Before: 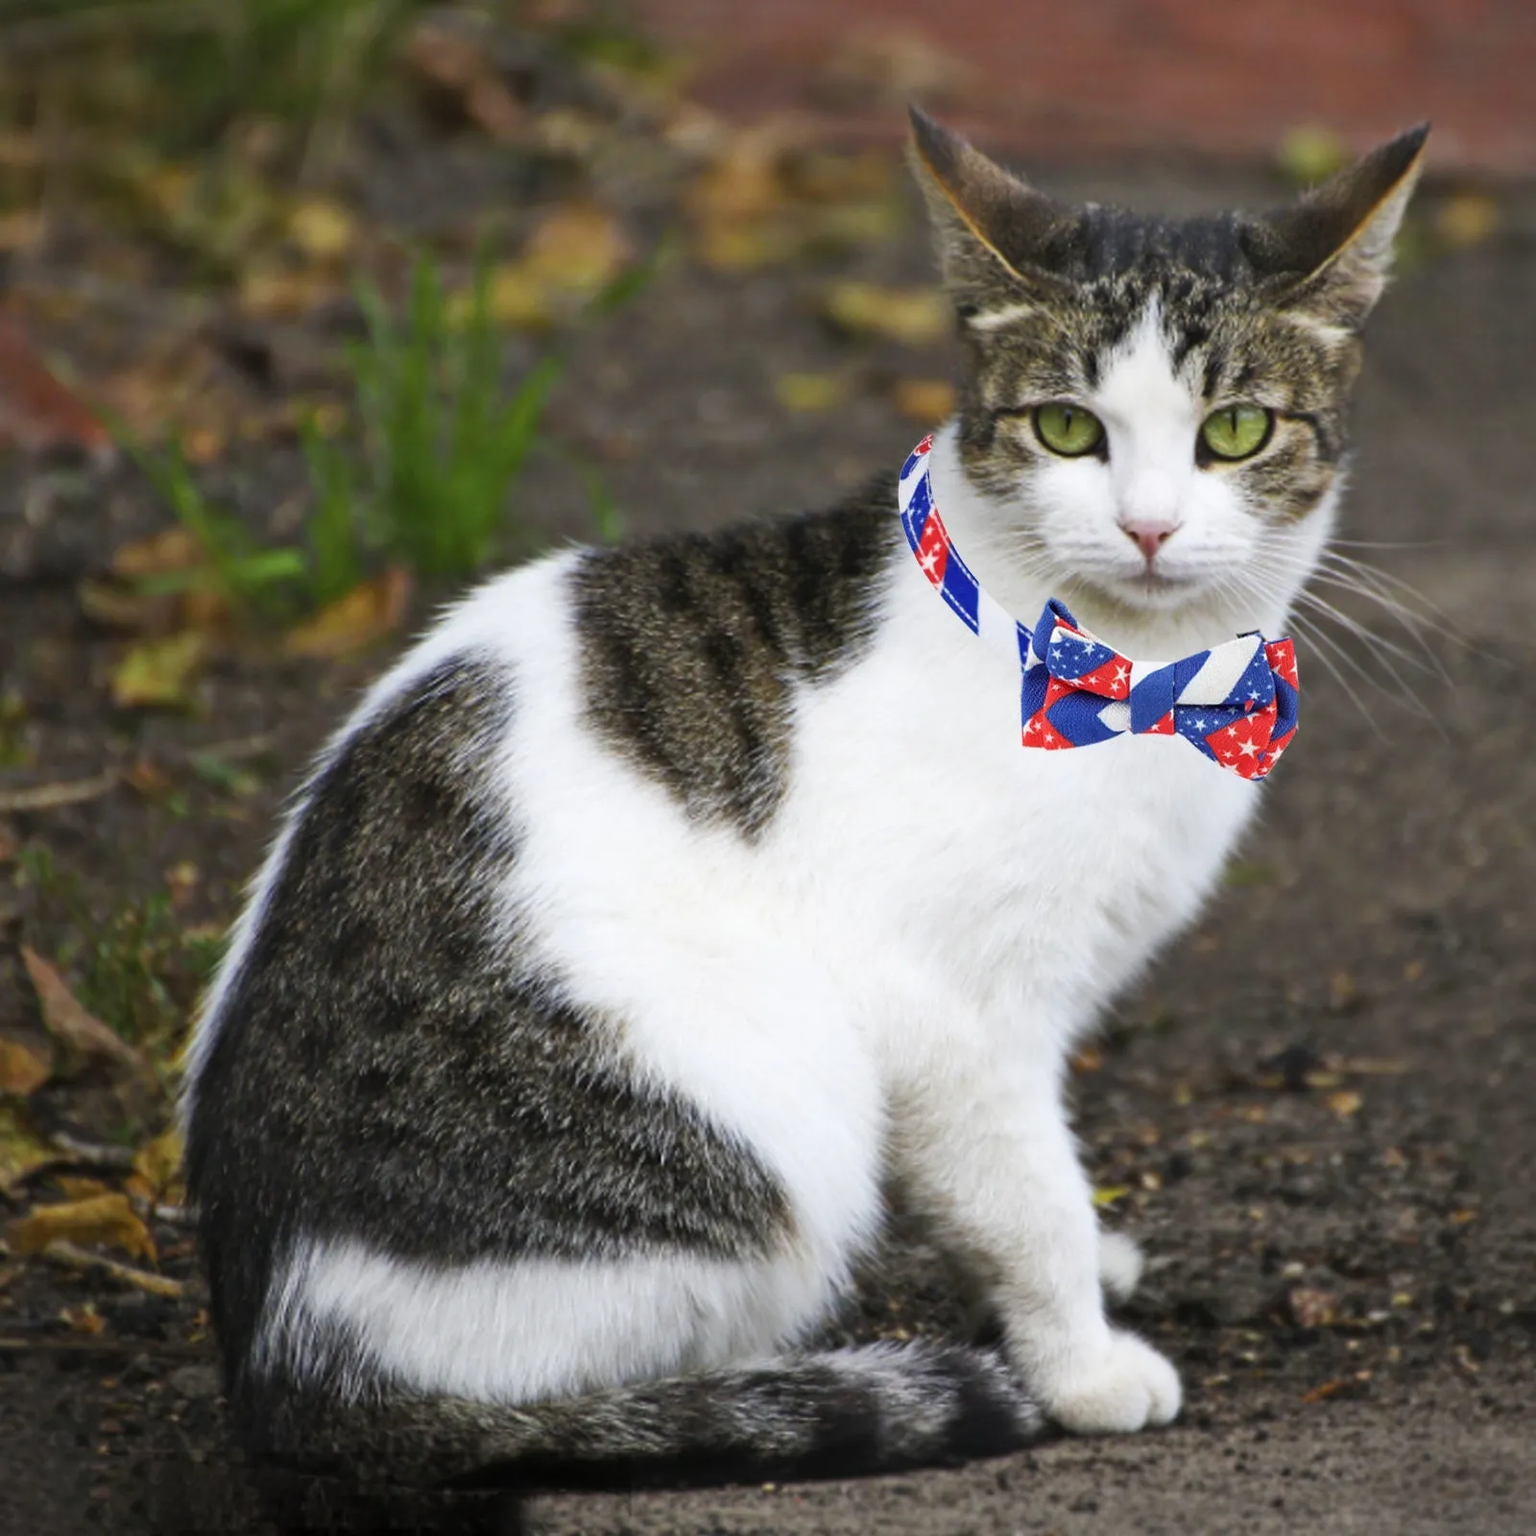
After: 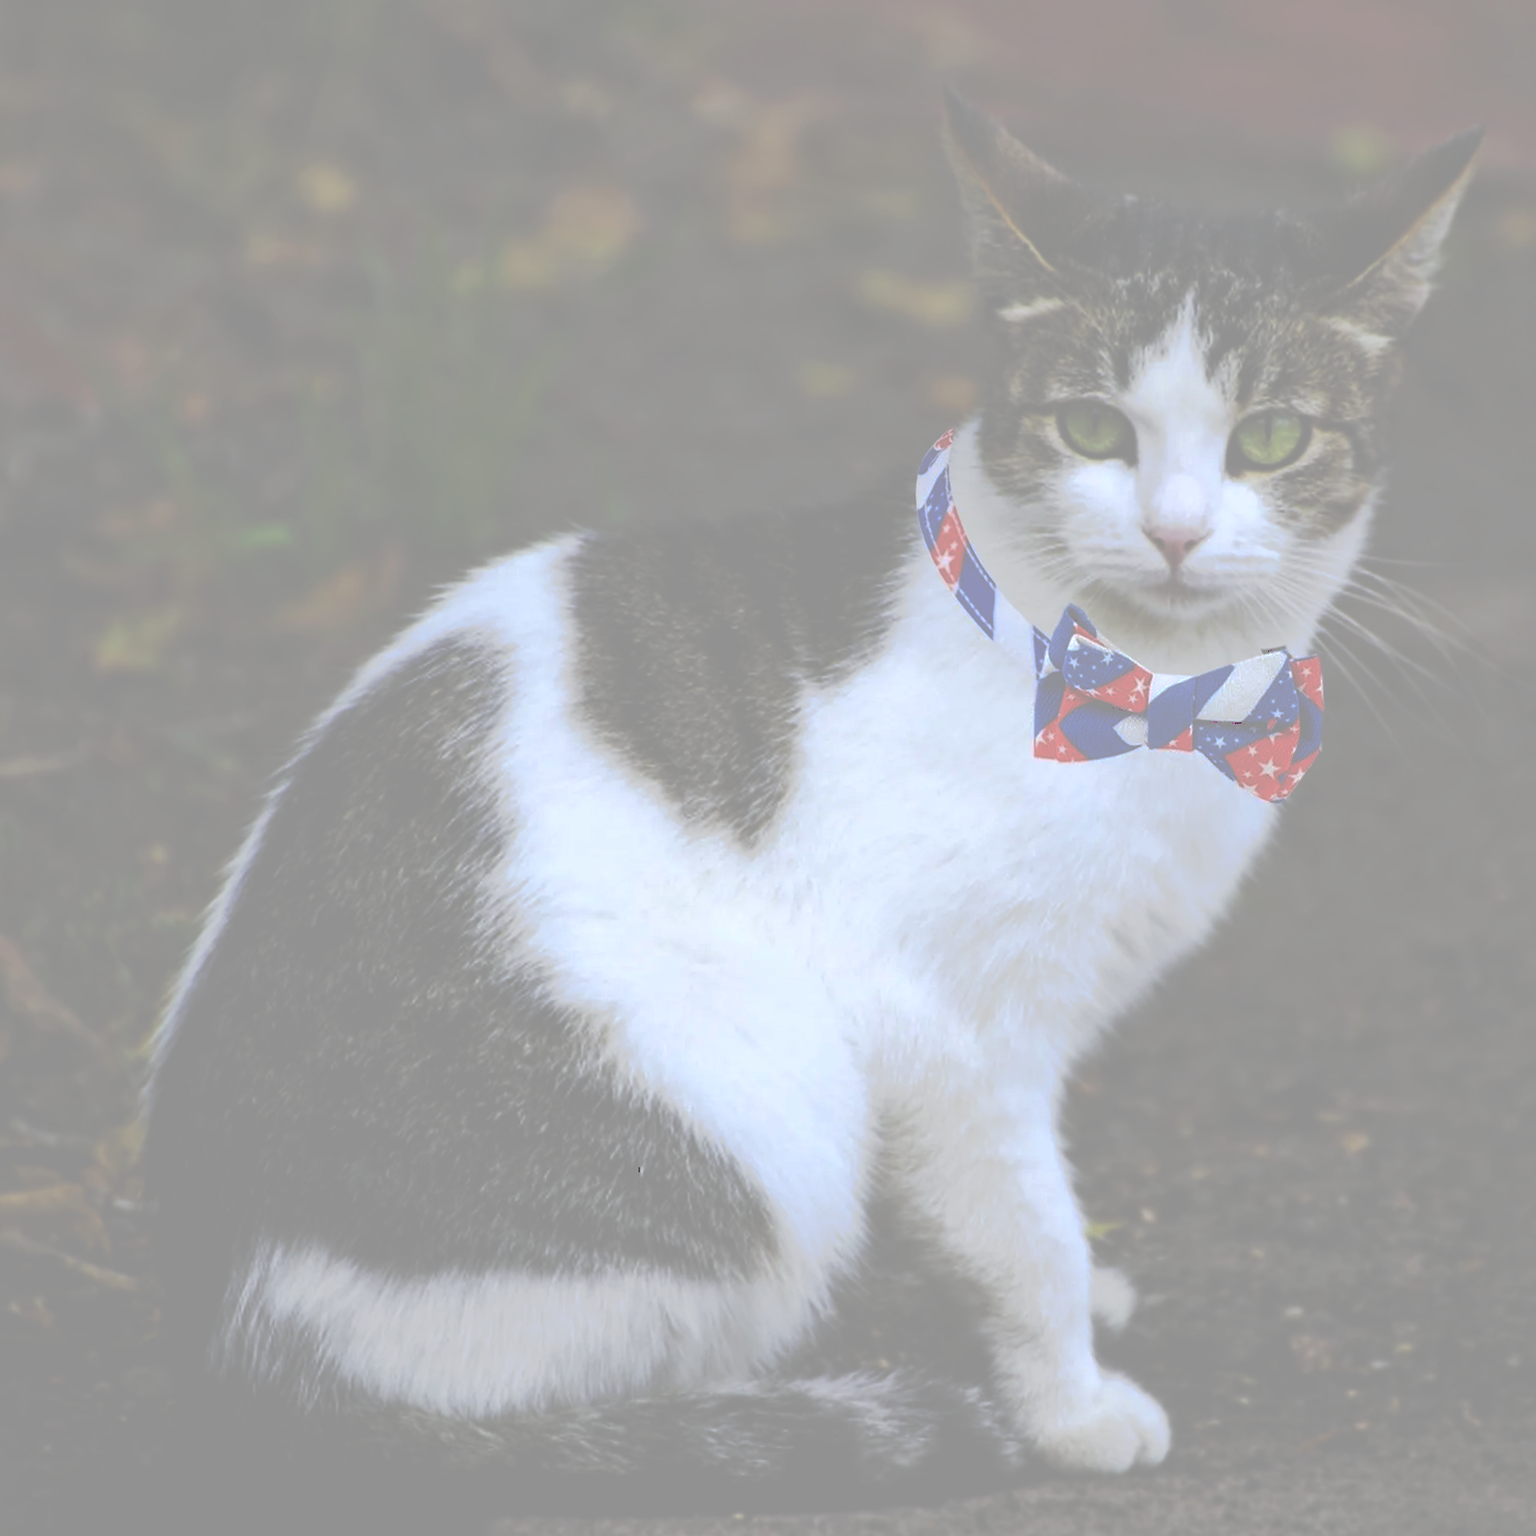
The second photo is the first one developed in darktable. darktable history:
tone curve: curves: ch0 [(0, 0) (0.003, 0.6) (0.011, 0.6) (0.025, 0.601) (0.044, 0.601) (0.069, 0.601) (0.1, 0.601) (0.136, 0.602) (0.177, 0.605) (0.224, 0.609) (0.277, 0.615) (0.335, 0.625) (0.399, 0.633) (0.468, 0.654) (0.543, 0.676) (0.623, 0.71) (0.709, 0.753) (0.801, 0.802) (0.898, 0.85) (1, 1)], preserve colors none
white balance: red 0.974, blue 1.044
crop and rotate: angle -2.38°
